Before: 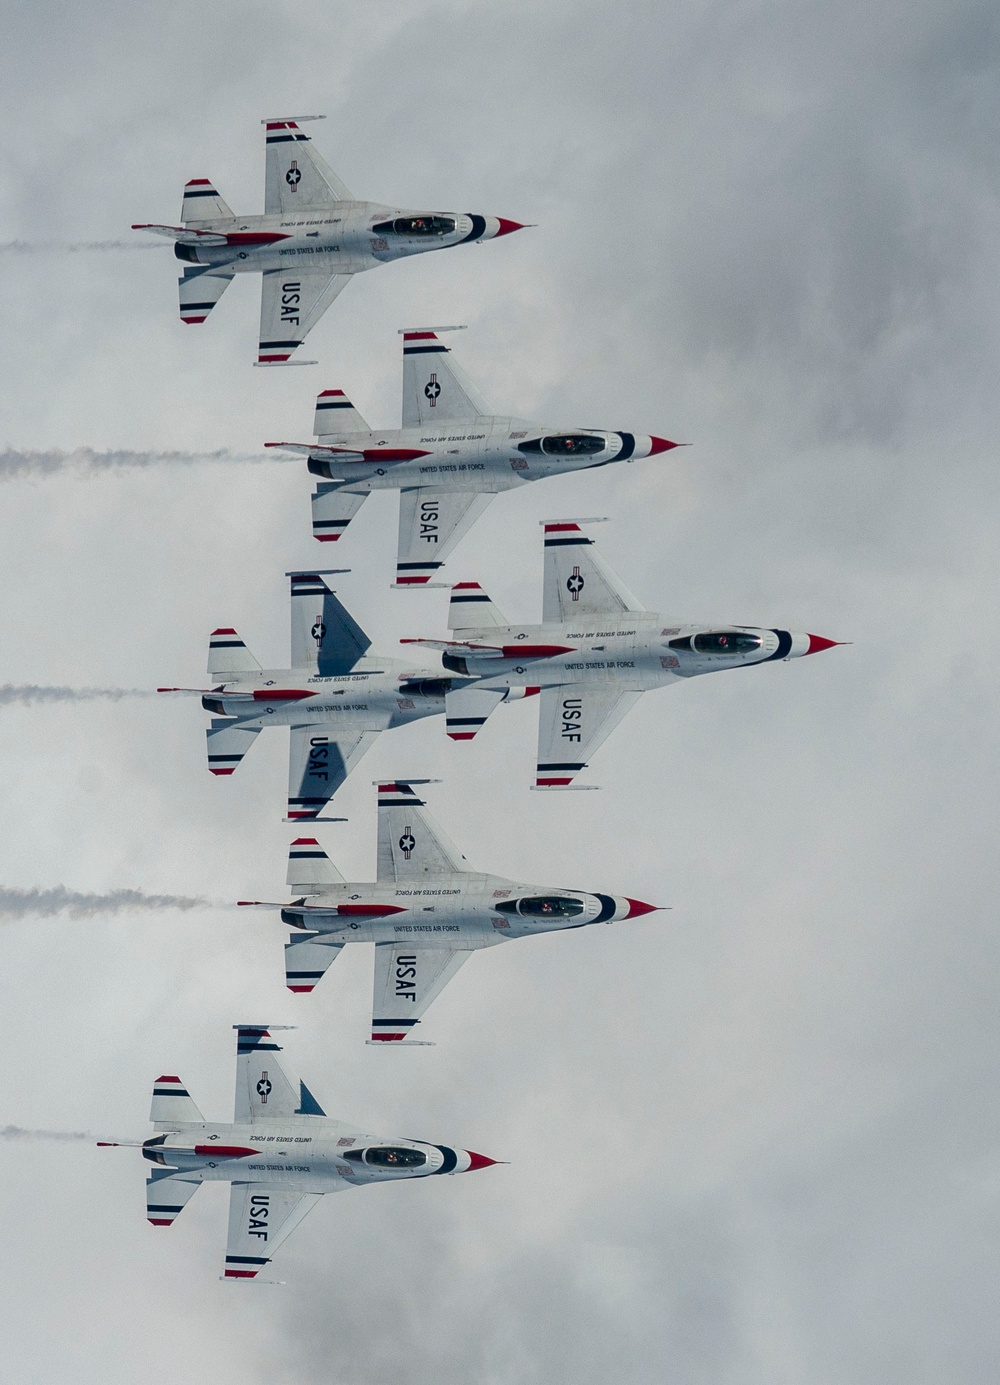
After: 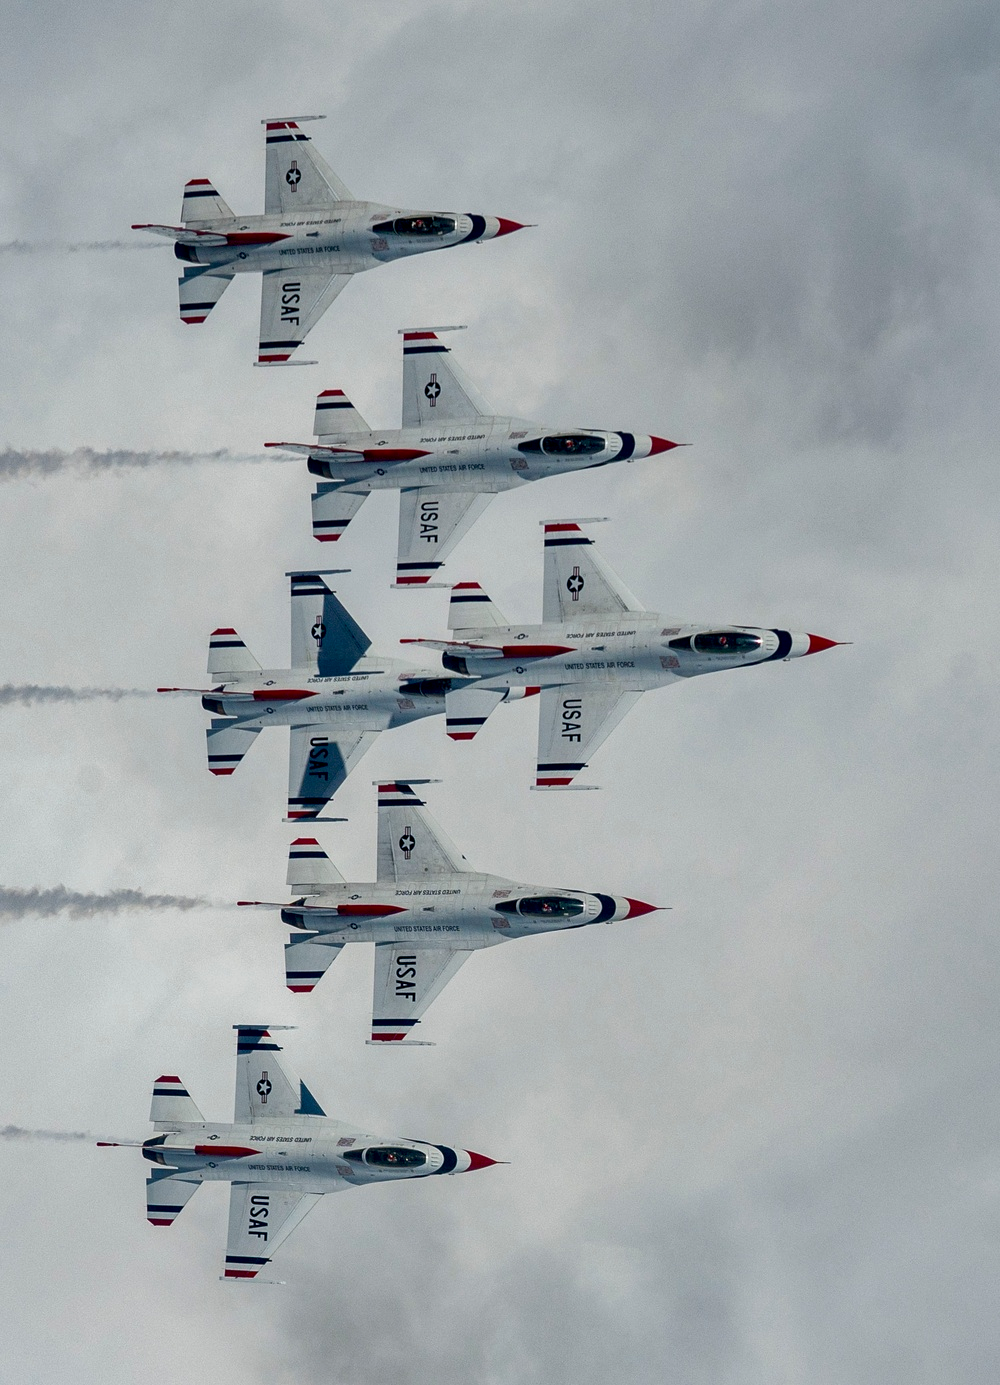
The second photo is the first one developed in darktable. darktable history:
exposure: black level correction 0.007, exposure 0.159 EV, compensate highlight preservation false
shadows and highlights: shadows 32.83, highlights -47.7, soften with gaussian
